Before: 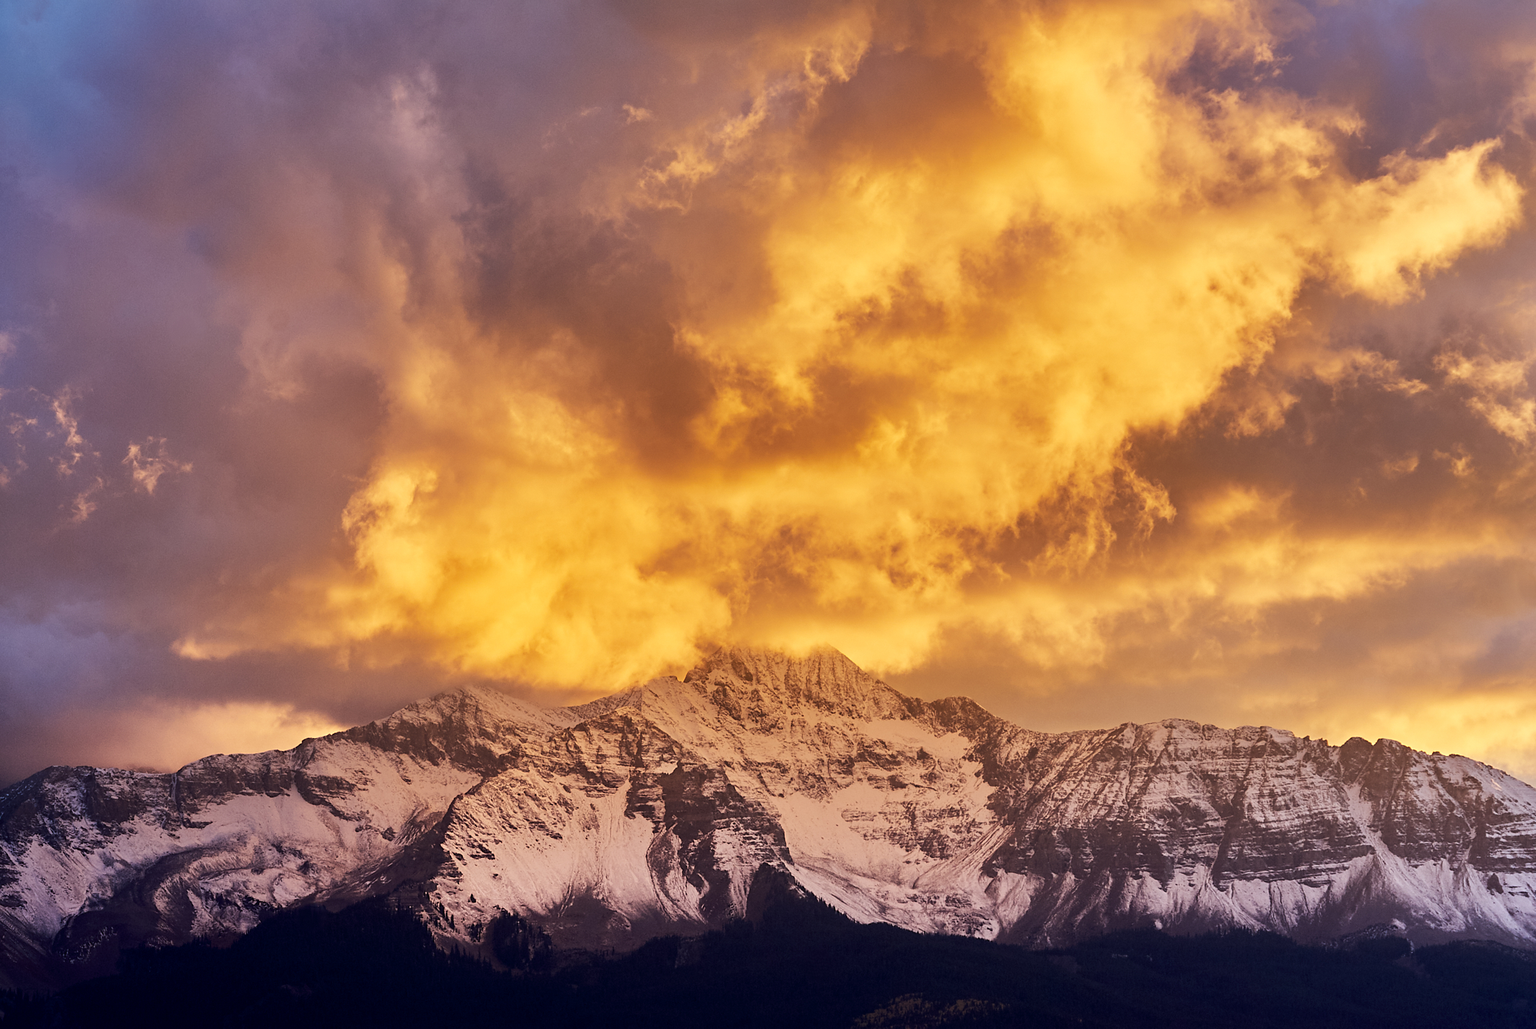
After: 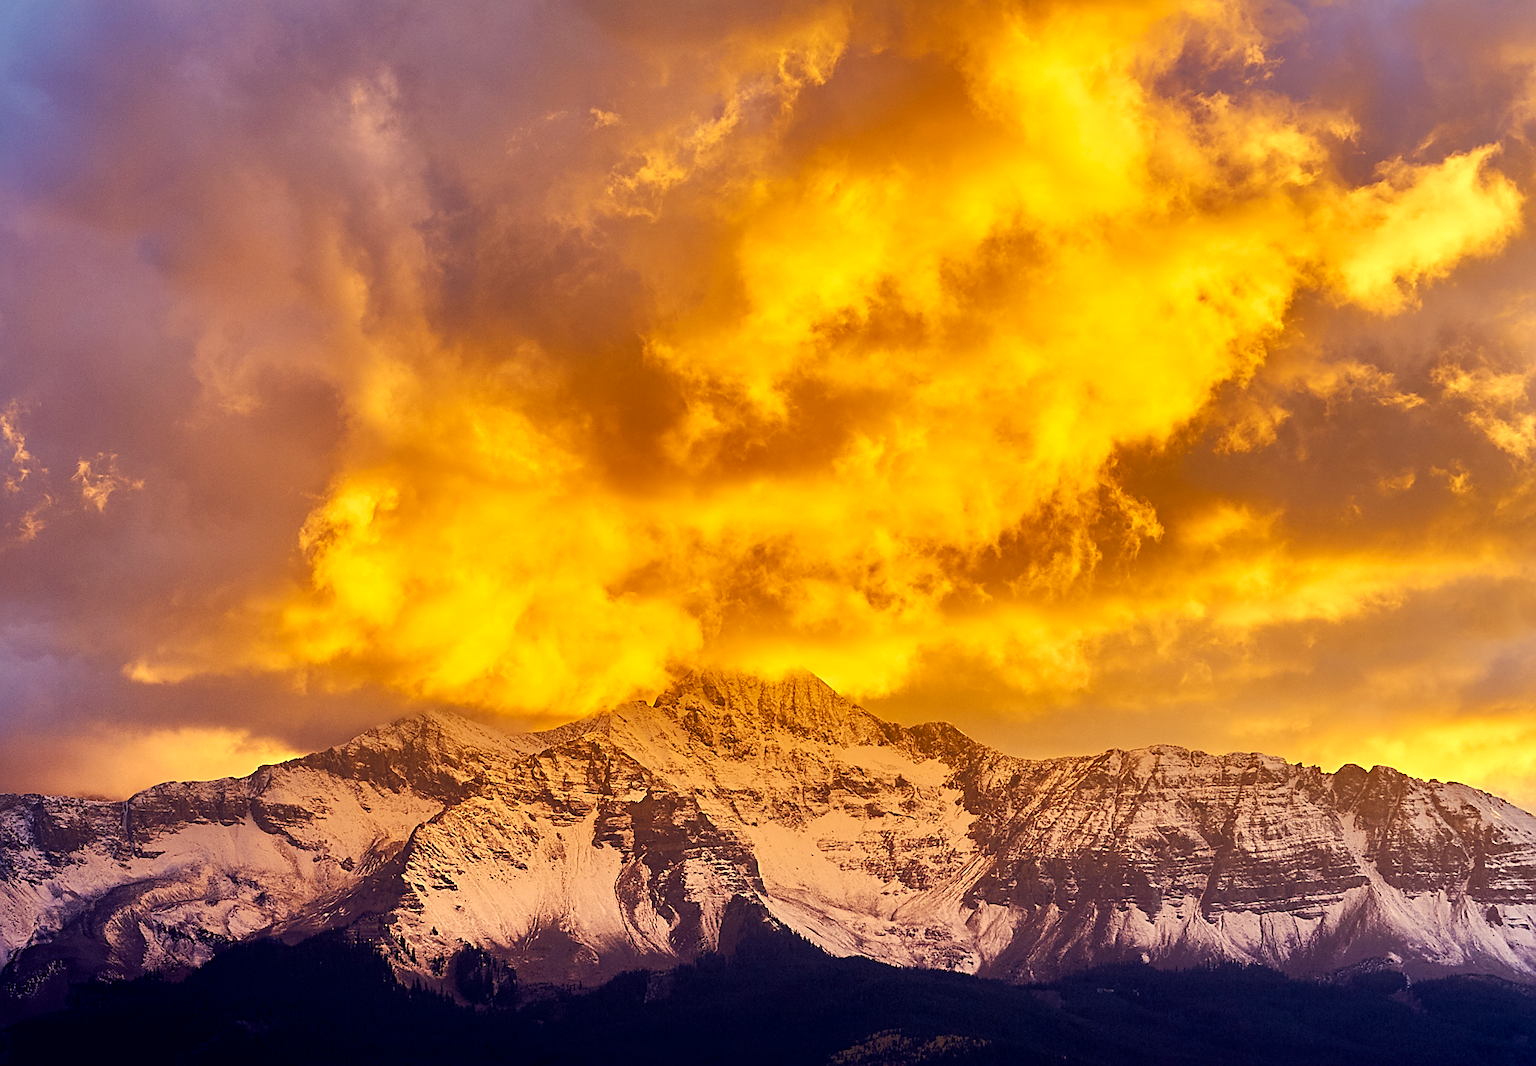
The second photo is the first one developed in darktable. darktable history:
color correction: highlights a* 2.38, highlights b* 23.33
crop and rotate: left 3.494%
exposure: black level correction 0, exposure 0.3 EV, compensate highlight preservation false
sharpen: on, module defaults
color balance rgb: perceptual saturation grading › global saturation 20%, perceptual saturation grading › highlights -25.534%, perceptual saturation grading › shadows 26.2%, global vibrance 29.563%
shadows and highlights: shadows 25.54, highlights -25.74
